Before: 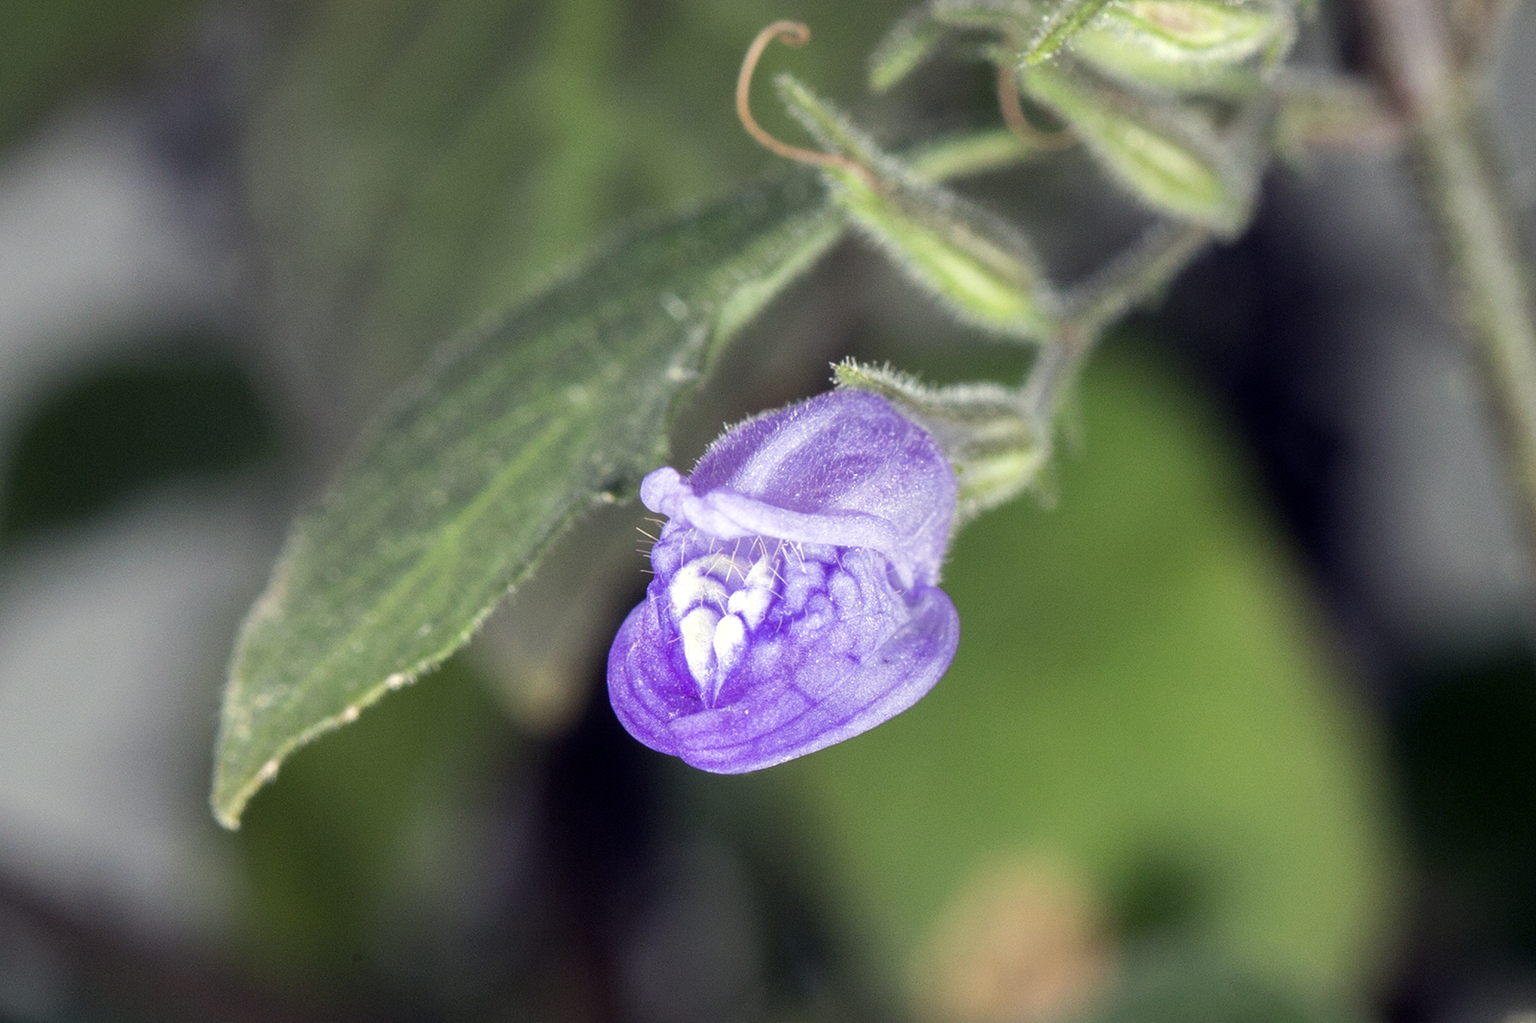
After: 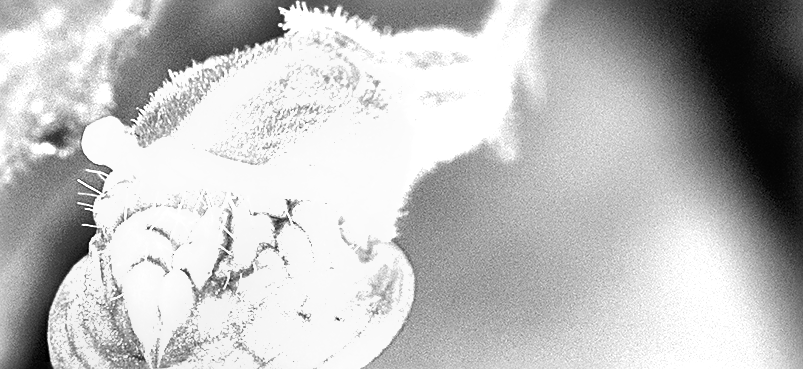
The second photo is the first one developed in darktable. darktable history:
shadows and highlights: highlights color adjustment 0%, low approximation 0.01, soften with gaussian
exposure: black level correction 0, exposure 1.9 EV, compensate highlight preservation false
crop: left 36.607%, top 34.735%, right 13.146%, bottom 30.611%
monochrome: on, module defaults
sharpen: radius 2.543, amount 0.636
color zones: curves: ch0 [(0, 0.558) (0.143, 0.559) (0.286, 0.529) (0.429, 0.505) (0.571, 0.5) (0.714, 0.5) (0.857, 0.5) (1, 0.558)]; ch1 [(0, 0.469) (0.01, 0.469) (0.12, 0.446) (0.248, 0.469) (0.5, 0.5) (0.748, 0.5) (0.99, 0.469) (1, 0.469)]
